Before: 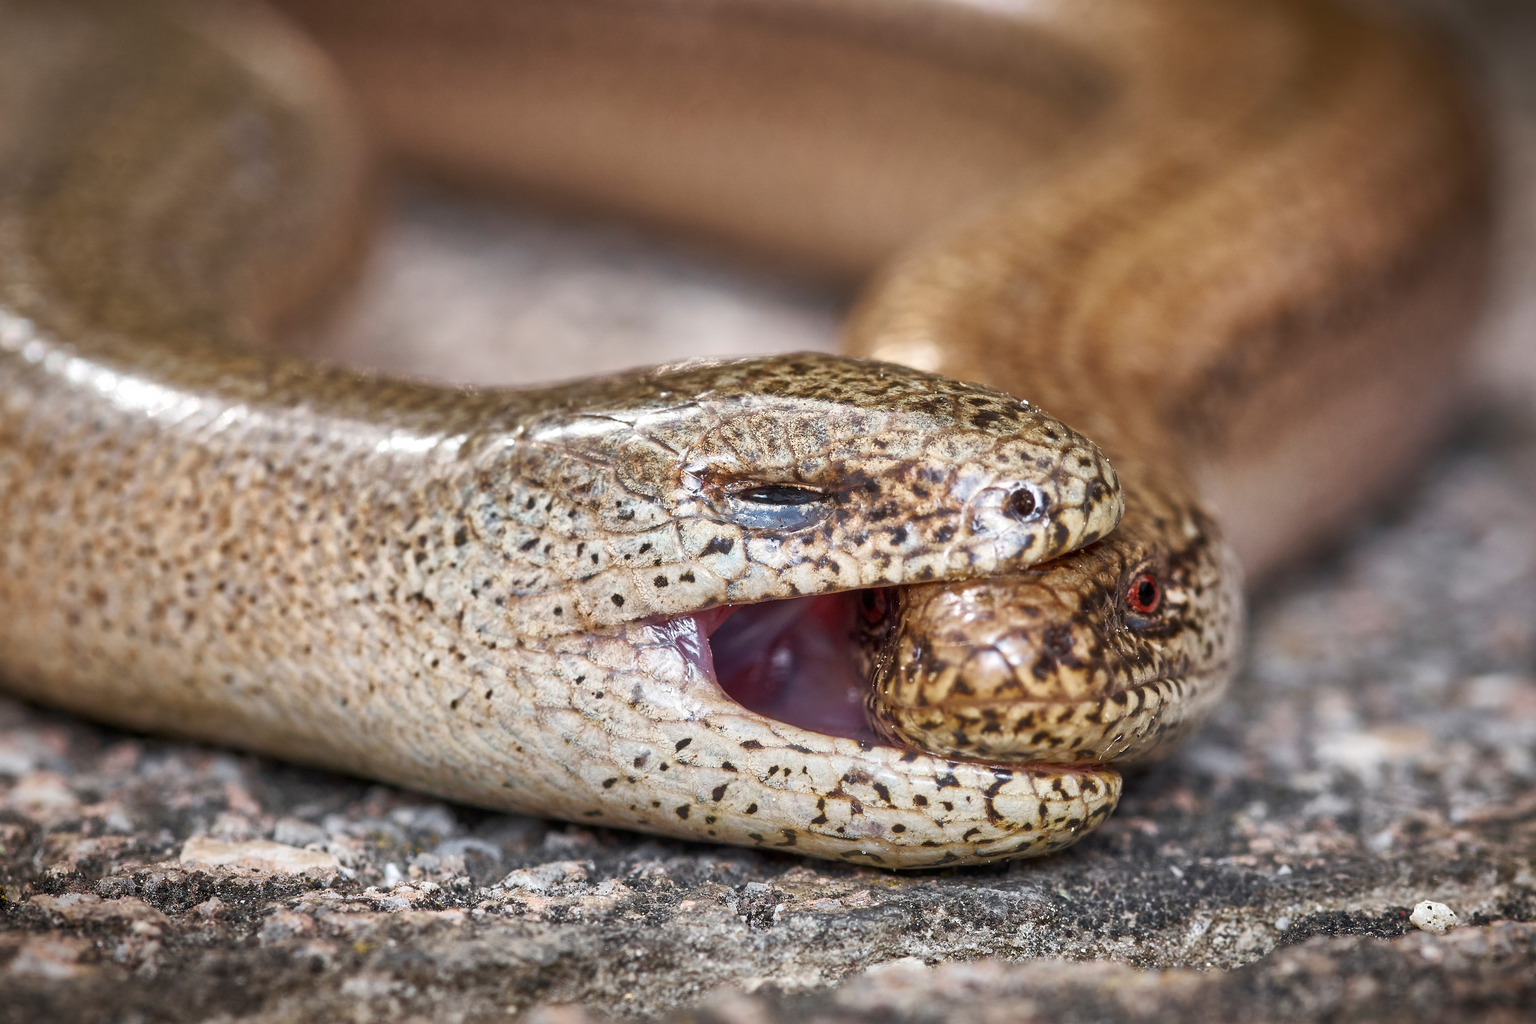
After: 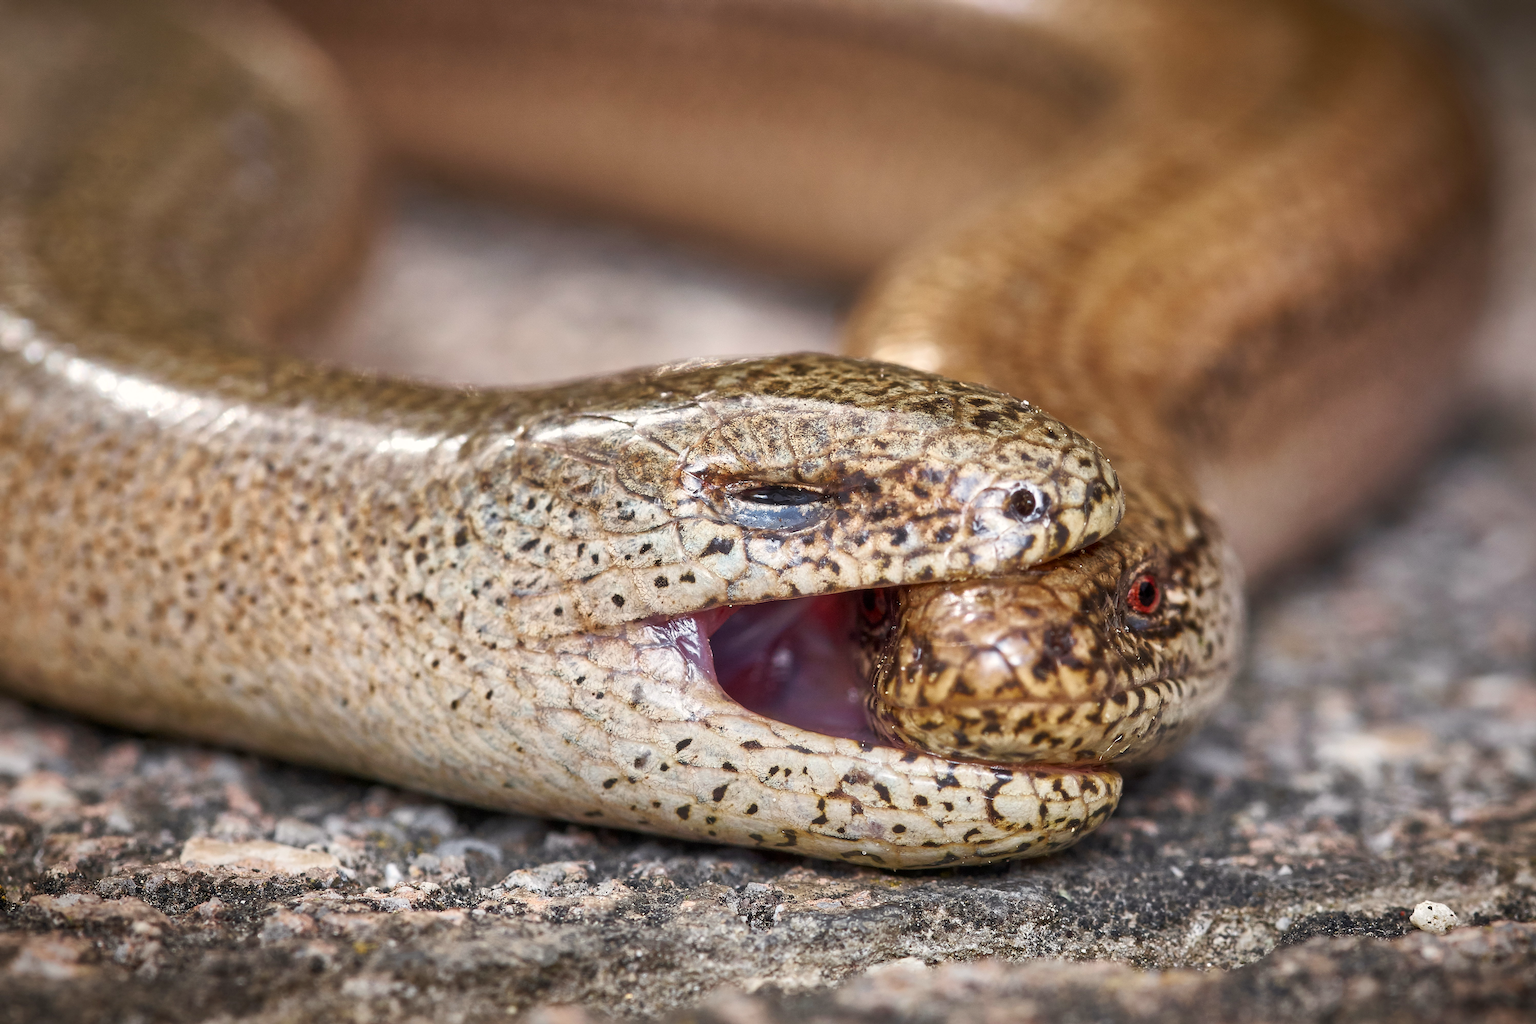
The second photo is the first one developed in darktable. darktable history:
color correction: highlights a* 0.963, highlights b* 2.8, saturation 1.07
